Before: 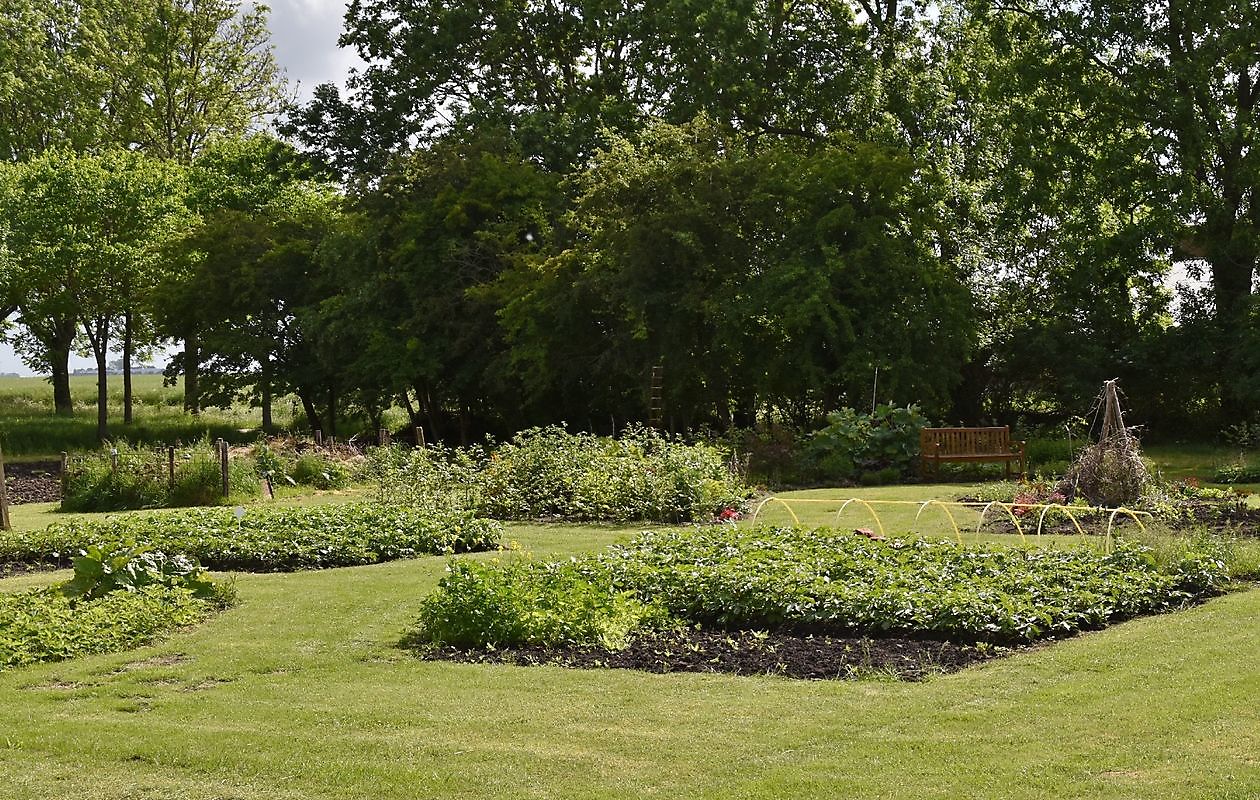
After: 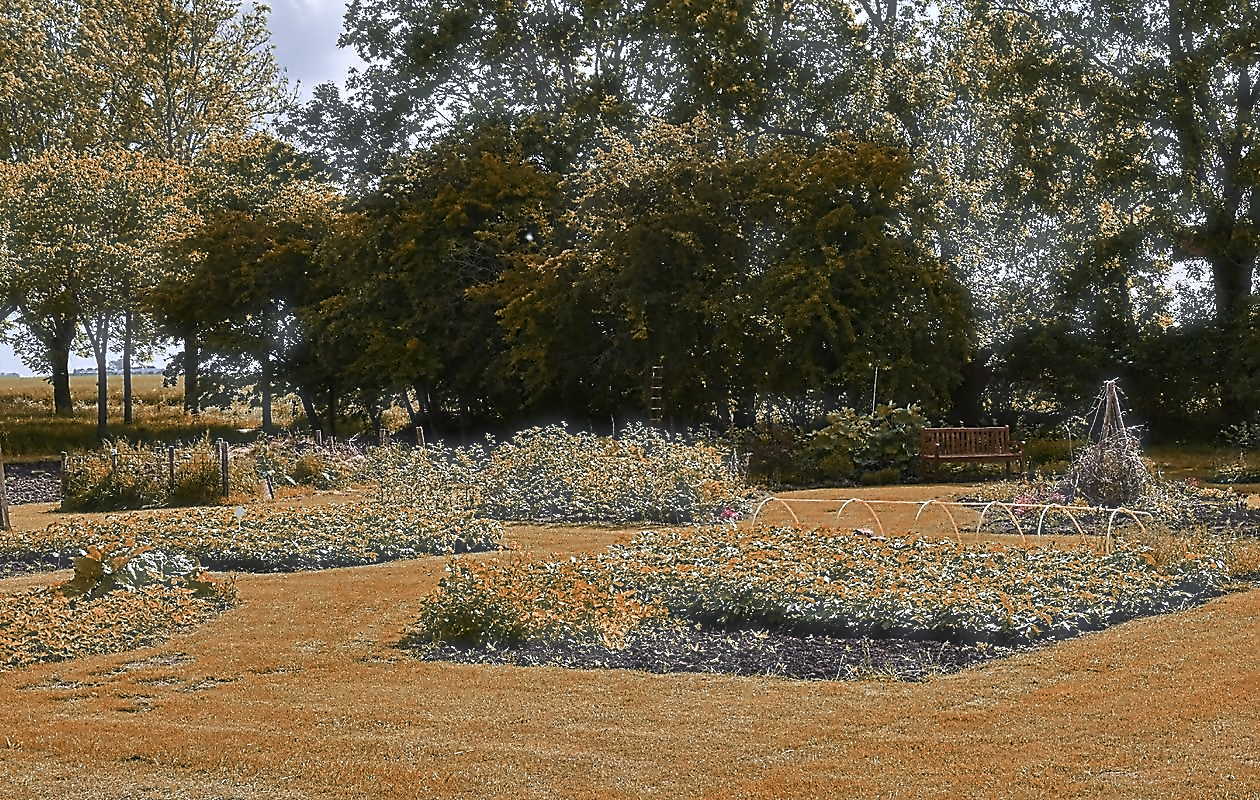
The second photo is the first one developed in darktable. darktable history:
color zones: curves: ch0 [(0.006, 0.385) (0.143, 0.563) (0.243, 0.321) (0.352, 0.464) (0.516, 0.456) (0.625, 0.5) (0.75, 0.5) (0.875, 0.5)]; ch1 [(0, 0.5) (0.134, 0.504) (0.246, 0.463) (0.421, 0.515) (0.5, 0.56) (0.625, 0.5) (0.75, 0.5) (0.875, 0.5)]; ch2 [(0, 0.5) (0.131, 0.426) (0.307, 0.289) (0.38, 0.188) (0.513, 0.216) (0.625, 0.548) (0.75, 0.468) (0.838, 0.396) (0.971, 0.311)]
color balance rgb: on, module defaults
white balance: red 0.984, blue 1.059
haze removal: strength -0.1, adaptive false
velvia: strength 15%
contrast equalizer: y [[0.5, 0.5, 0.5, 0.515, 0.749, 0.84], [0.5 ×6], [0.5 ×6], [0, 0, 0, 0.001, 0.067, 0.262], [0 ×6]]
